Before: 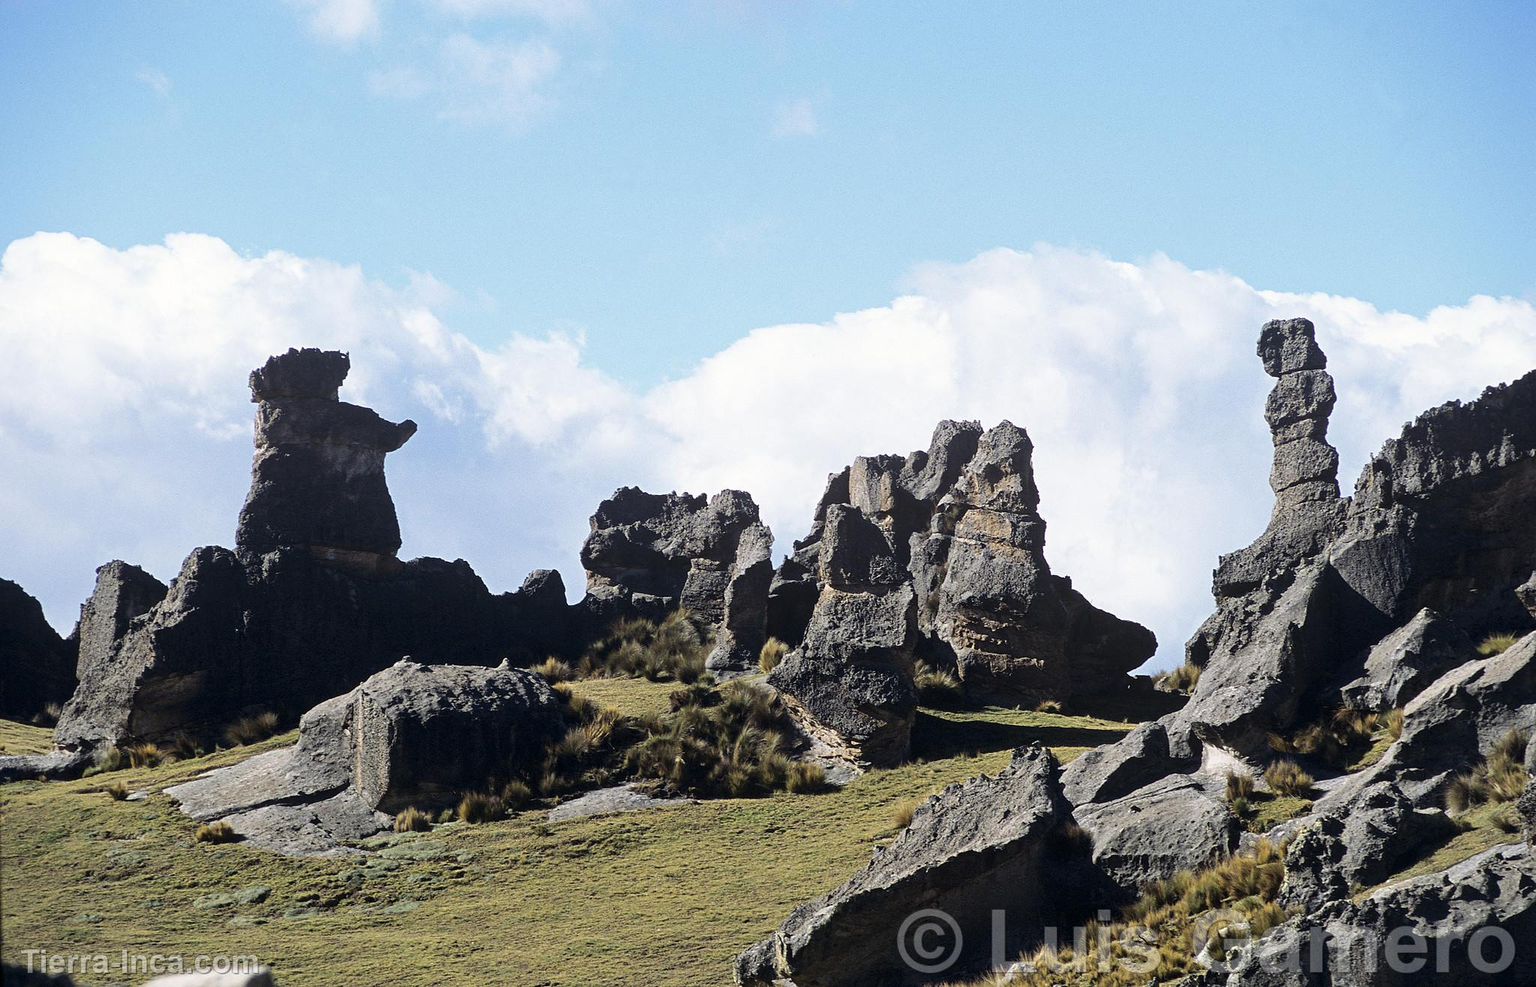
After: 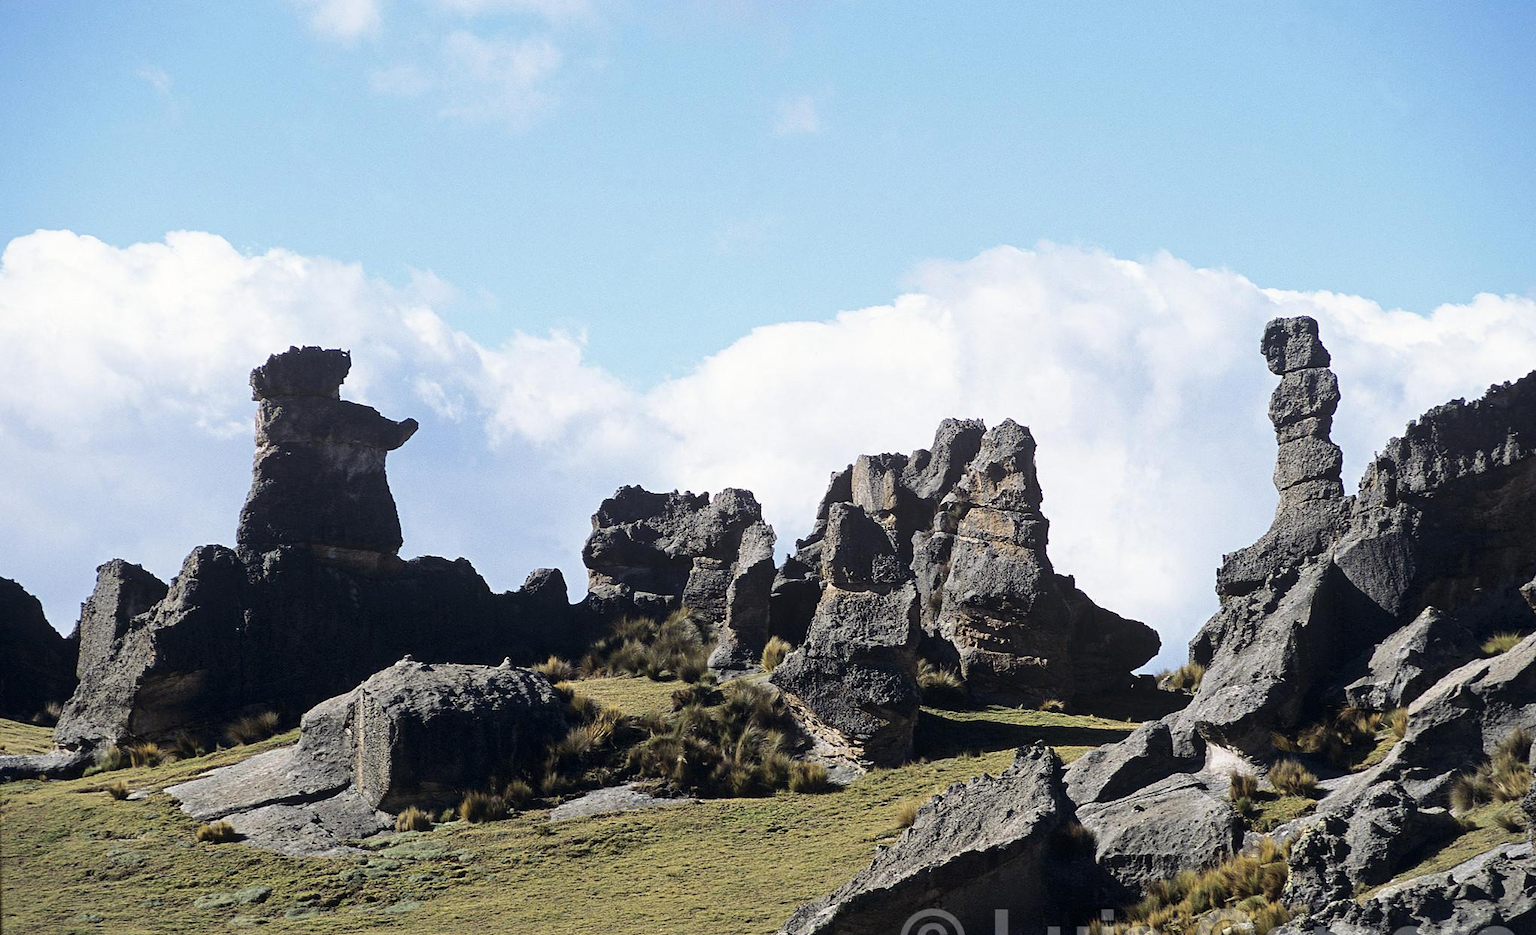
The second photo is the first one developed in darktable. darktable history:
crop: top 0.366%, right 0.258%, bottom 5.09%
color correction: highlights b* -0.025, saturation 0.988
